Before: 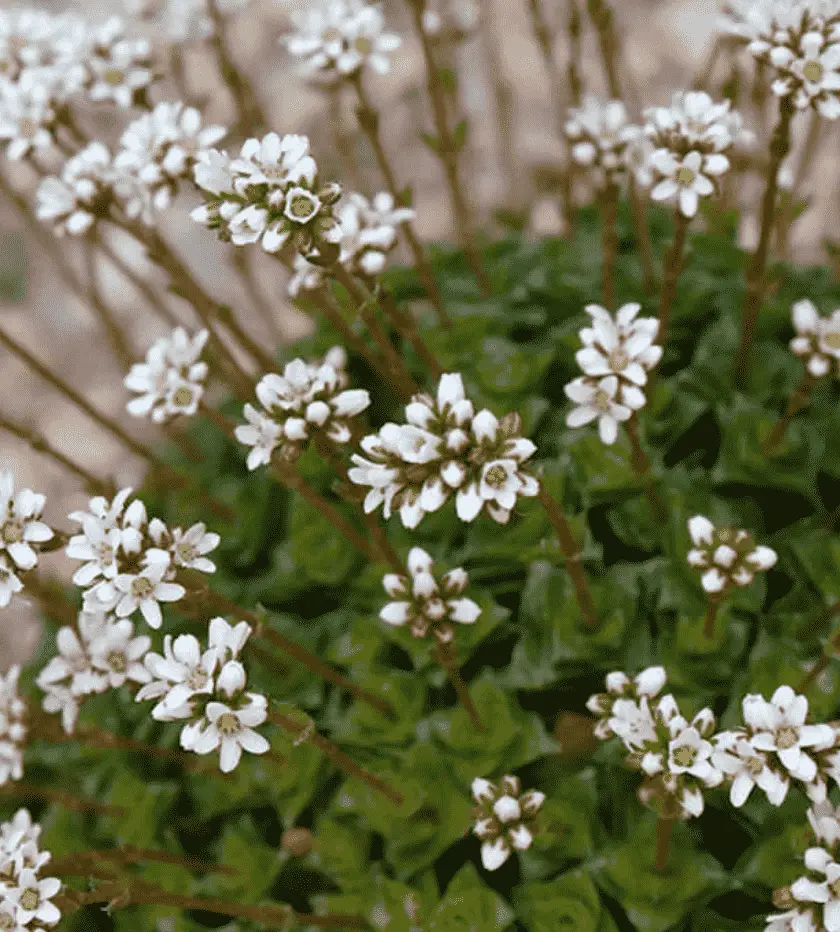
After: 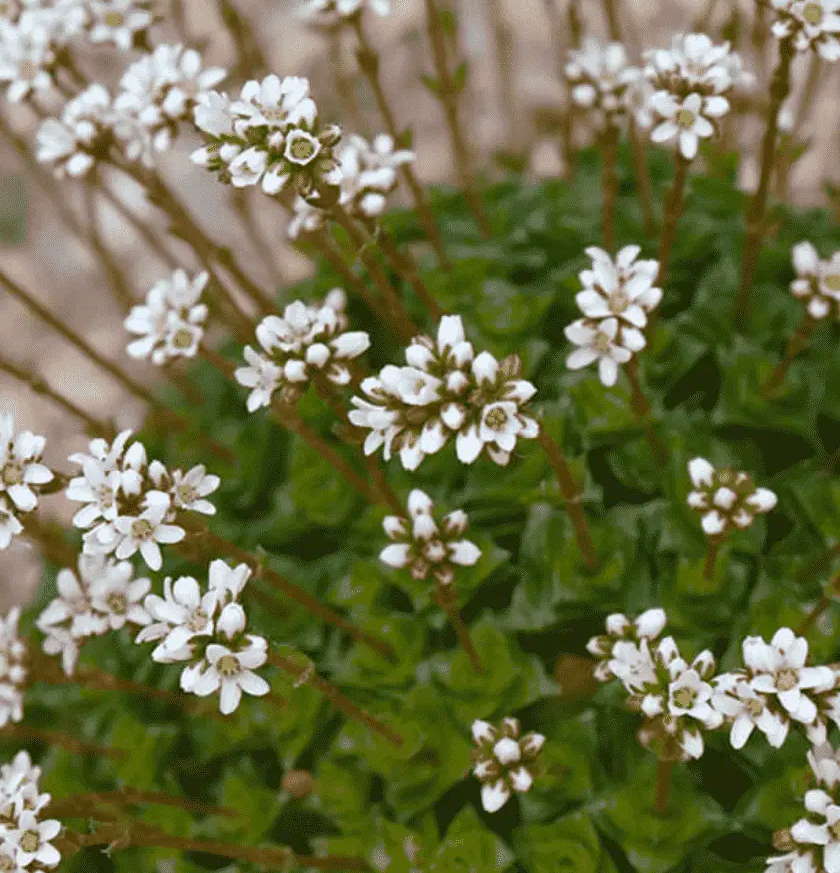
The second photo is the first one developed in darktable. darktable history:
contrast brightness saturation: saturation 0.13
tone equalizer: on, module defaults
crop and rotate: top 6.25%
rgb curve: curves: ch0 [(0, 0) (0.093, 0.159) (0.241, 0.265) (0.414, 0.42) (1, 1)], compensate middle gray true, preserve colors basic power
